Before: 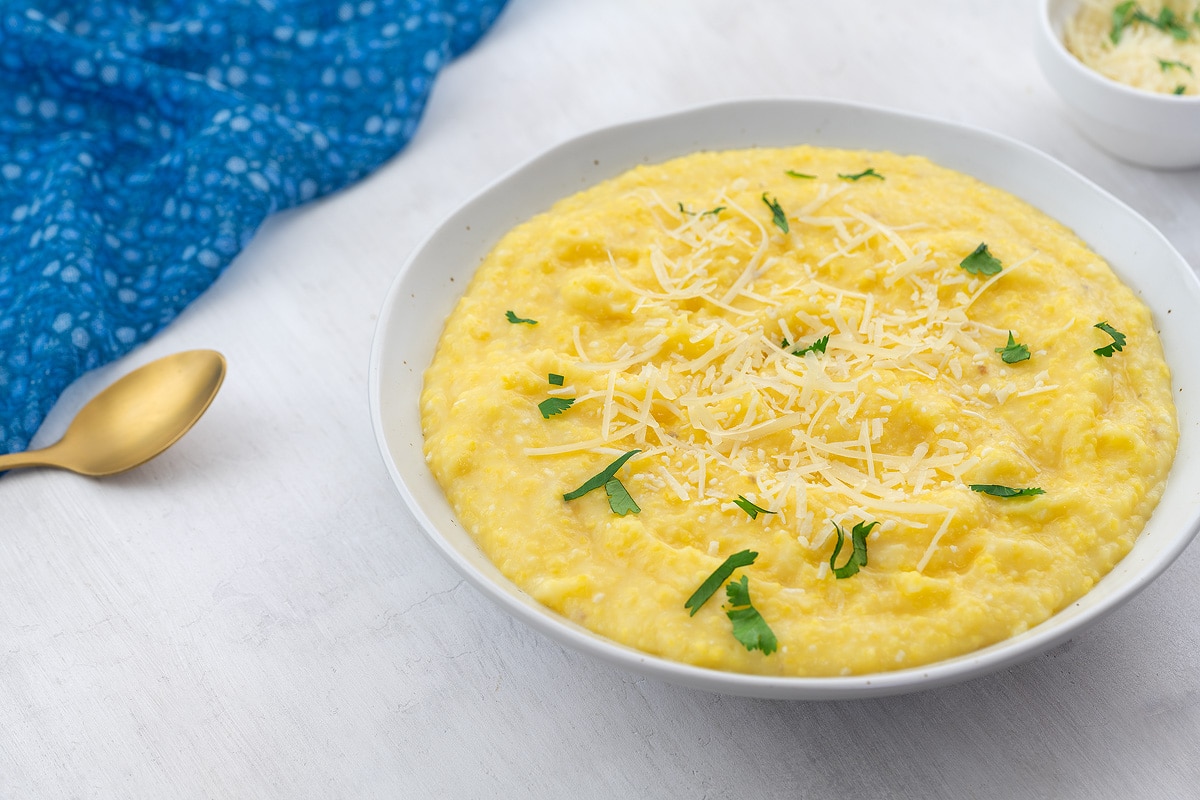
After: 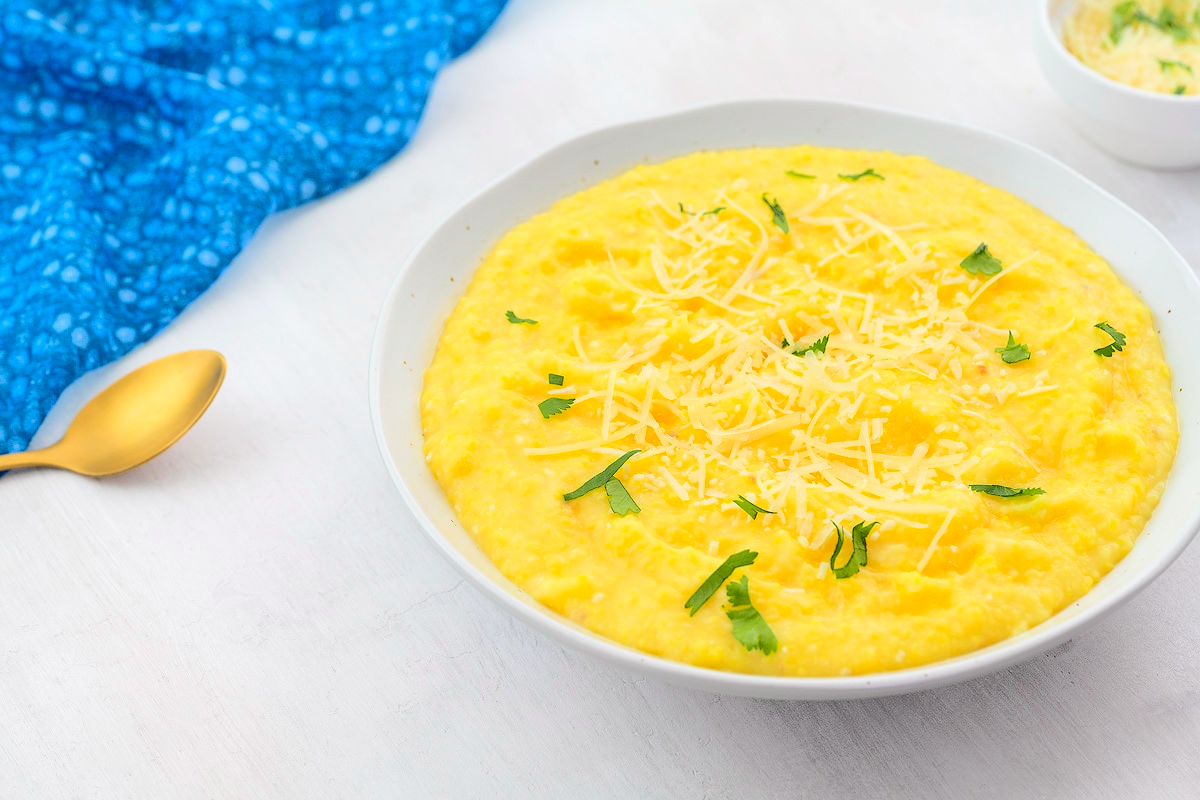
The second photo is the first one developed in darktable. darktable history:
tone curve: curves: ch0 [(0, 0) (0.131, 0.135) (0.288, 0.372) (0.451, 0.608) (0.612, 0.739) (0.736, 0.832) (1, 1)]; ch1 [(0, 0) (0.392, 0.398) (0.487, 0.471) (0.496, 0.493) (0.519, 0.531) (0.557, 0.591) (0.581, 0.639) (0.622, 0.711) (1, 1)]; ch2 [(0, 0) (0.388, 0.344) (0.438, 0.425) (0.476, 0.482) (0.502, 0.508) (0.524, 0.531) (0.538, 0.58) (0.58, 0.621) (0.613, 0.679) (0.655, 0.738) (1, 1)], color space Lab, independent channels, preserve colors none
